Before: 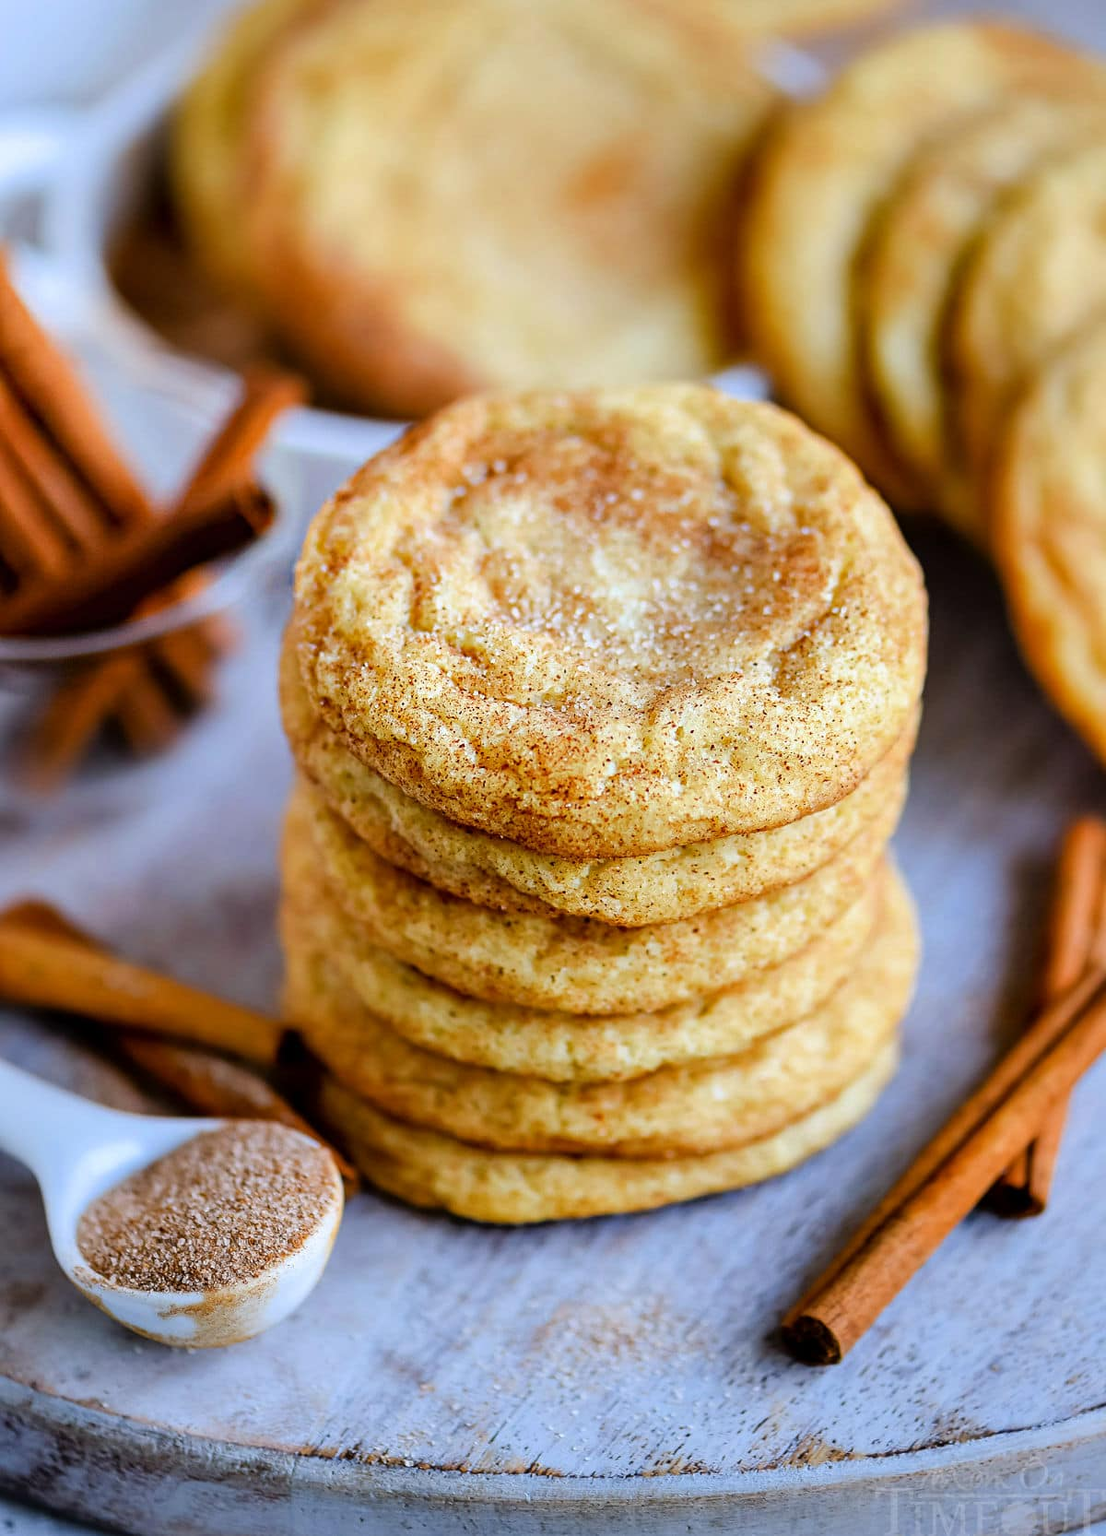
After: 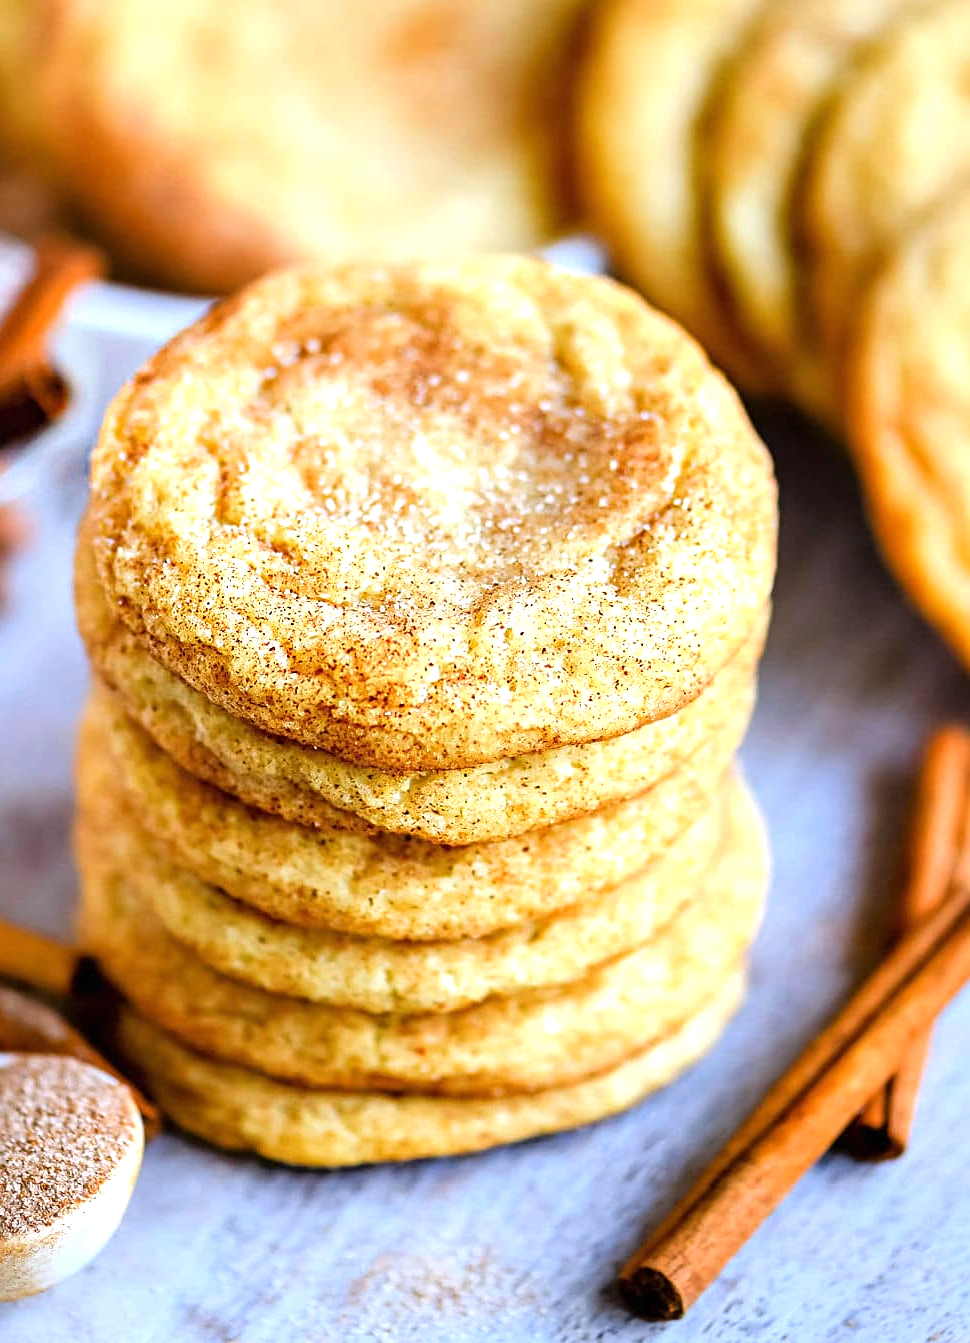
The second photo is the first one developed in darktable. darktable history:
exposure: black level correction 0, exposure 0.695 EV, compensate exposure bias true, compensate highlight preservation false
crop: left 19.142%, top 9.661%, right 0.001%, bottom 9.704%
sharpen: amount 0.215
